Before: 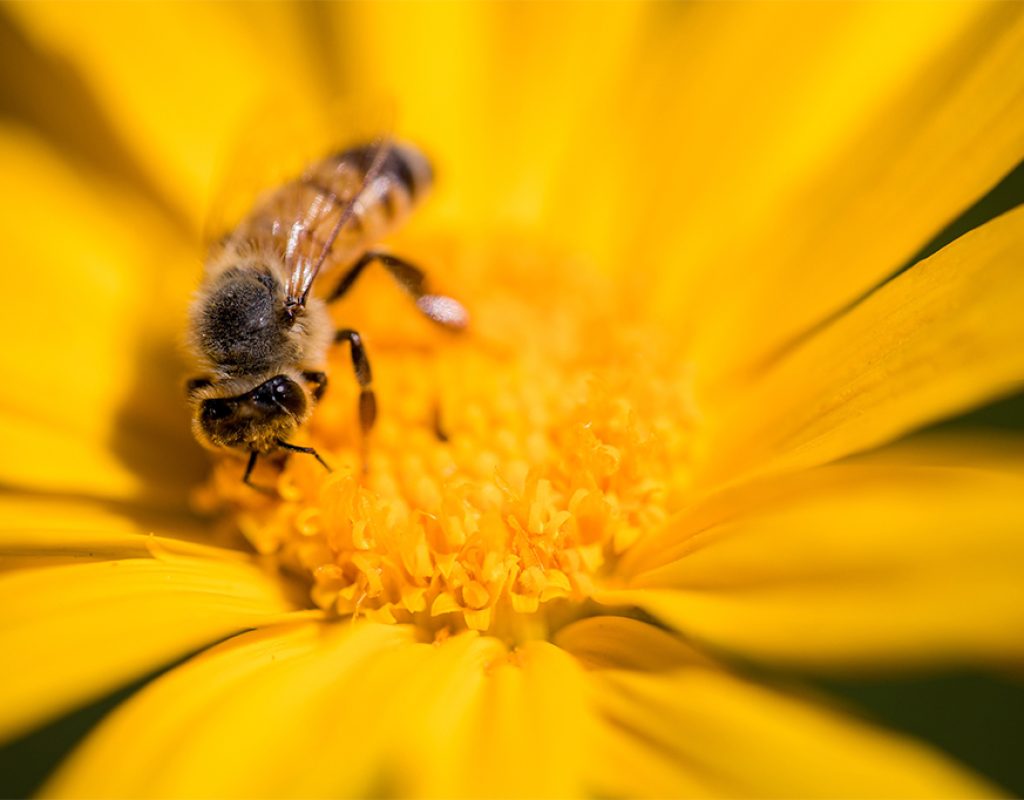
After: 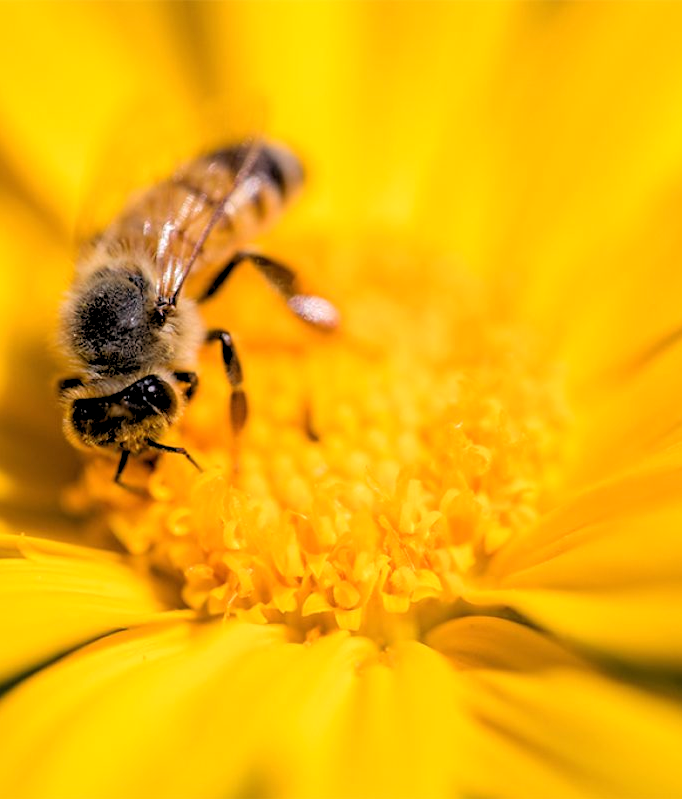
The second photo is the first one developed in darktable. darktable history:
crop and rotate: left 12.648%, right 20.685%
rgb levels: levels [[0.013, 0.434, 0.89], [0, 0.5, 1], [0, 0.5, 1]]
